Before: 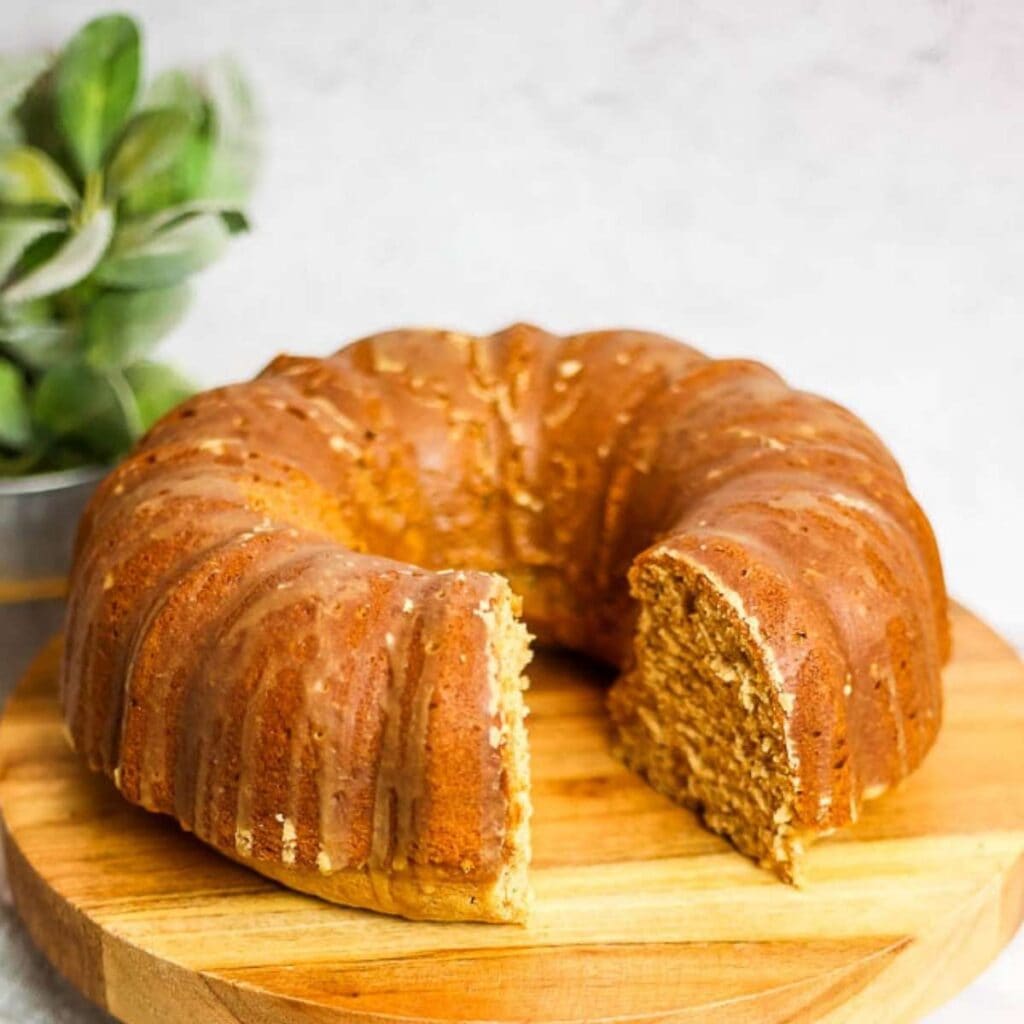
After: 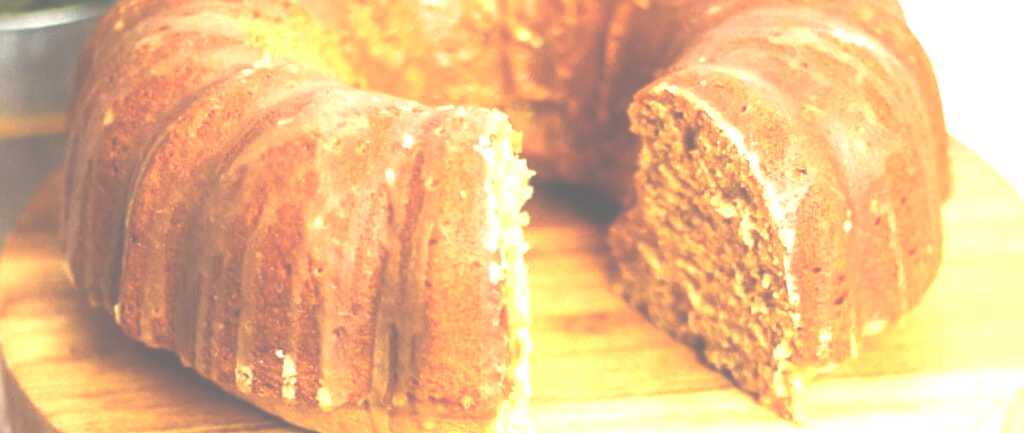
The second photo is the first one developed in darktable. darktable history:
crop: top 45.374%, bottom 12.255%
exposure: black level correction -0.086, compensate highlight preservation false
tone equalizer: -8 EV -1.1 EV, -7 EV -1.04 EV, -6 EV -0.886 EV, -5 EV -0.571 EV, -3 EV 0.605 EV, -2 EV 0.891 EV, -1 EV 0.996 EV, +0 EV 1.05 EV
haze removal: strength 0.013, distance 0.249, compatibility mode true, adaptive false
